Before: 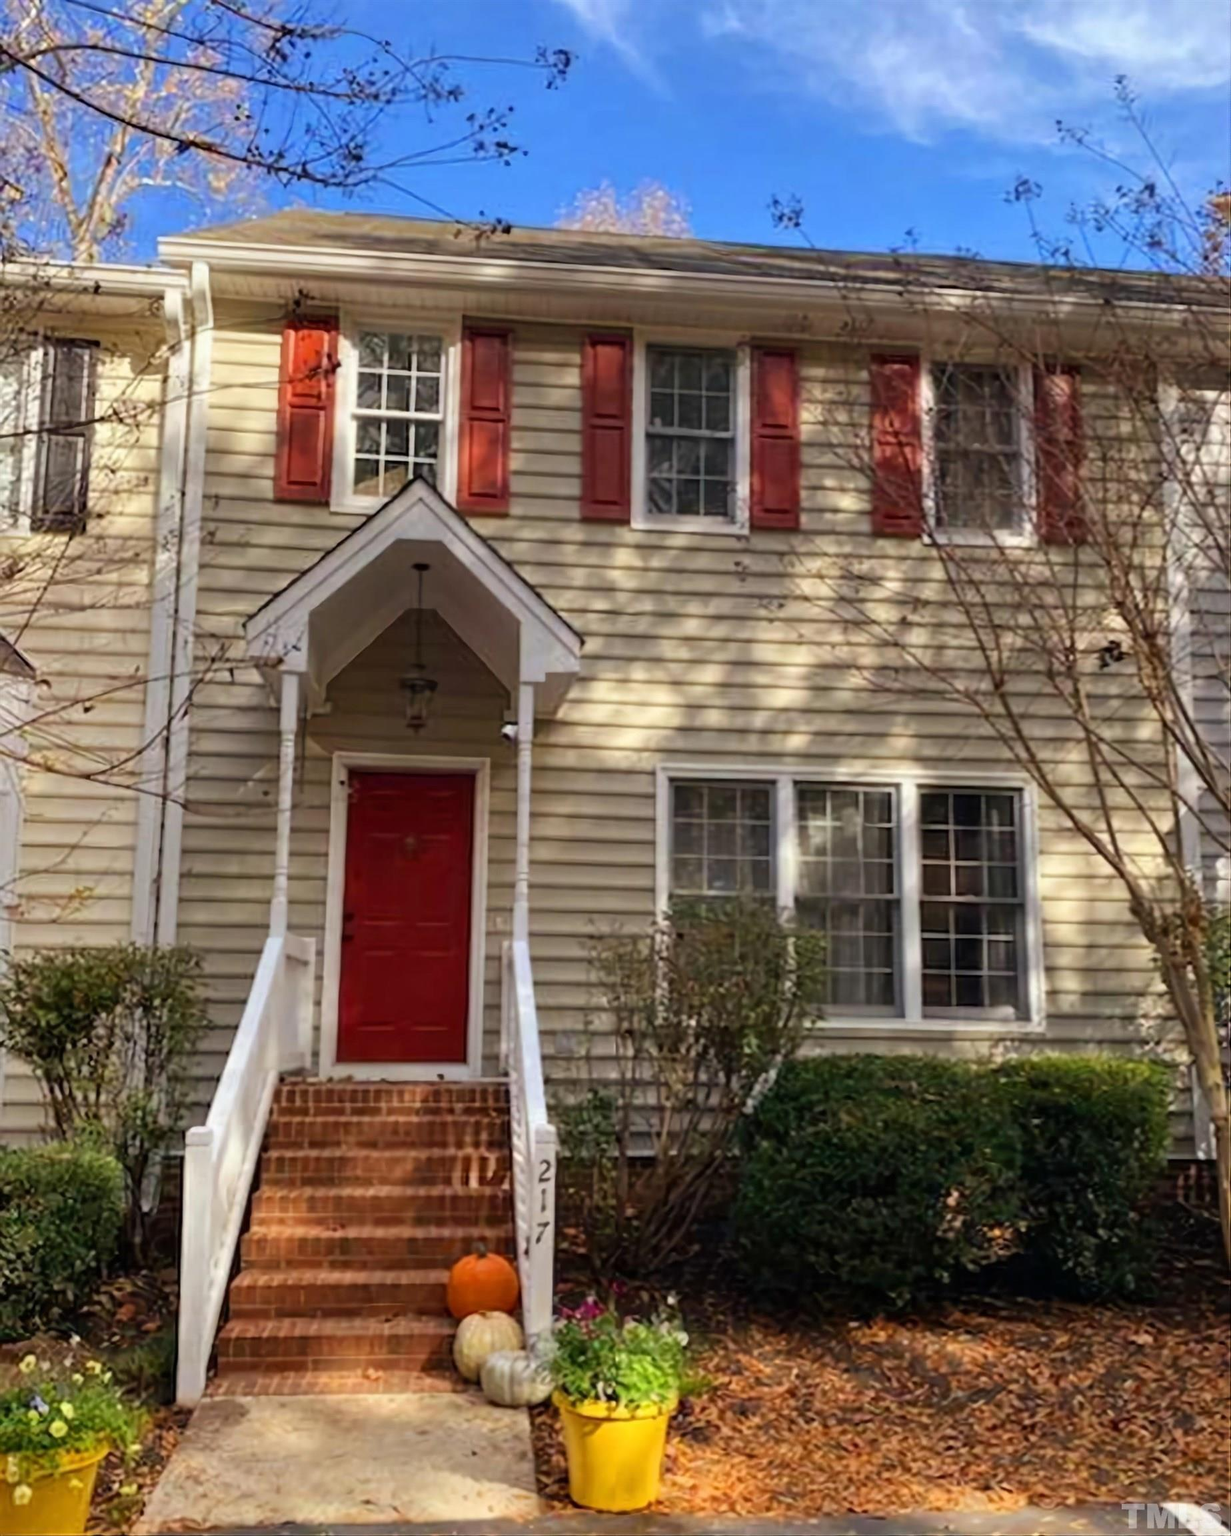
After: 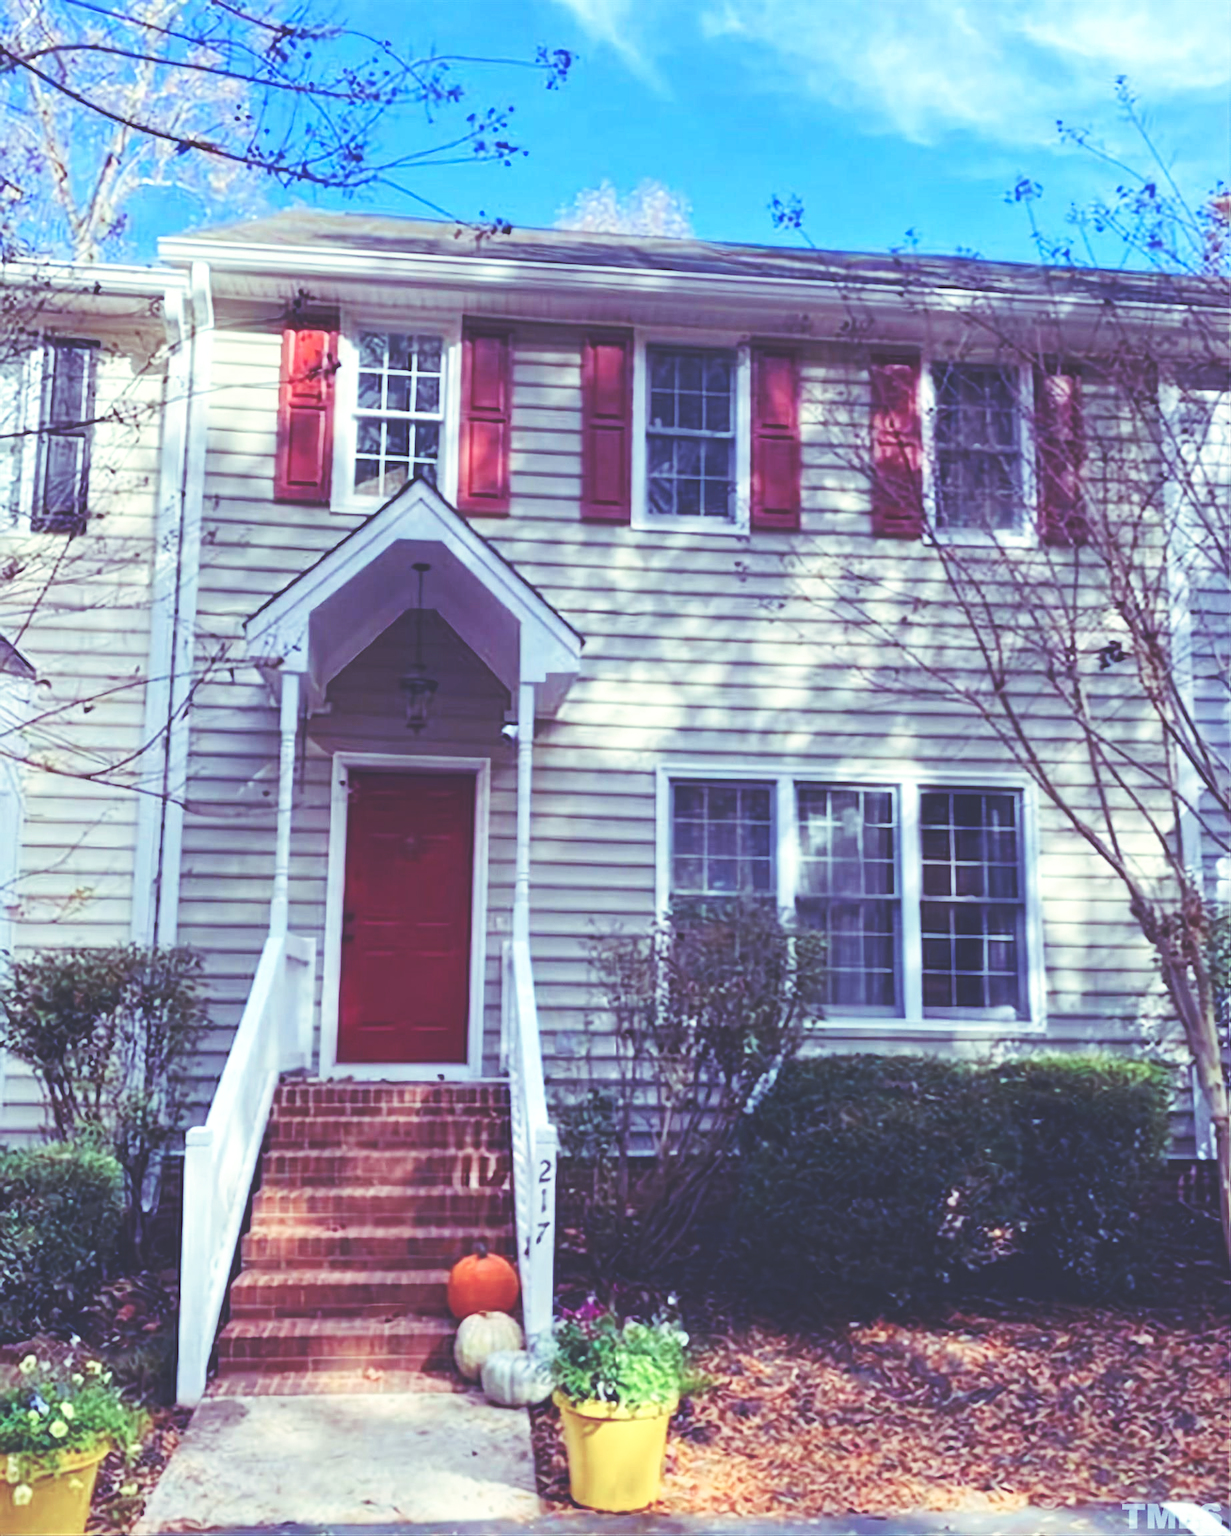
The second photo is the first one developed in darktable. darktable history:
white balance: red 1, blue 1
rgb curve: curves: ch0 [(0, 0.186) (0.314, 0.284) (0.576, 0.466) (0.805, 0.691) (0.936, 0.886)]; ch1 [(0, 0.186) (0.314, 0.284) (0.581, 0.534) (0.771, 0.746) (0.936, 0.958)]; ch2 [(0, 0.216) (0.275, 0.39) (1, 1)], mode RGB, independent channels, compensate middle gray true, preserve colors none
base curve: curves: ch0 [(0, 0.003) (0.001, 0.002) (0.006, 0.004) (0.02, 0.022) (0.048, 0.086) (0.094, 0.234) (0.162, 0.431) (0.258, 0.629) (0.385, 0.8) (0.548, 0.918) (0.751, 0.988) (1, 1)], preserve colors none
